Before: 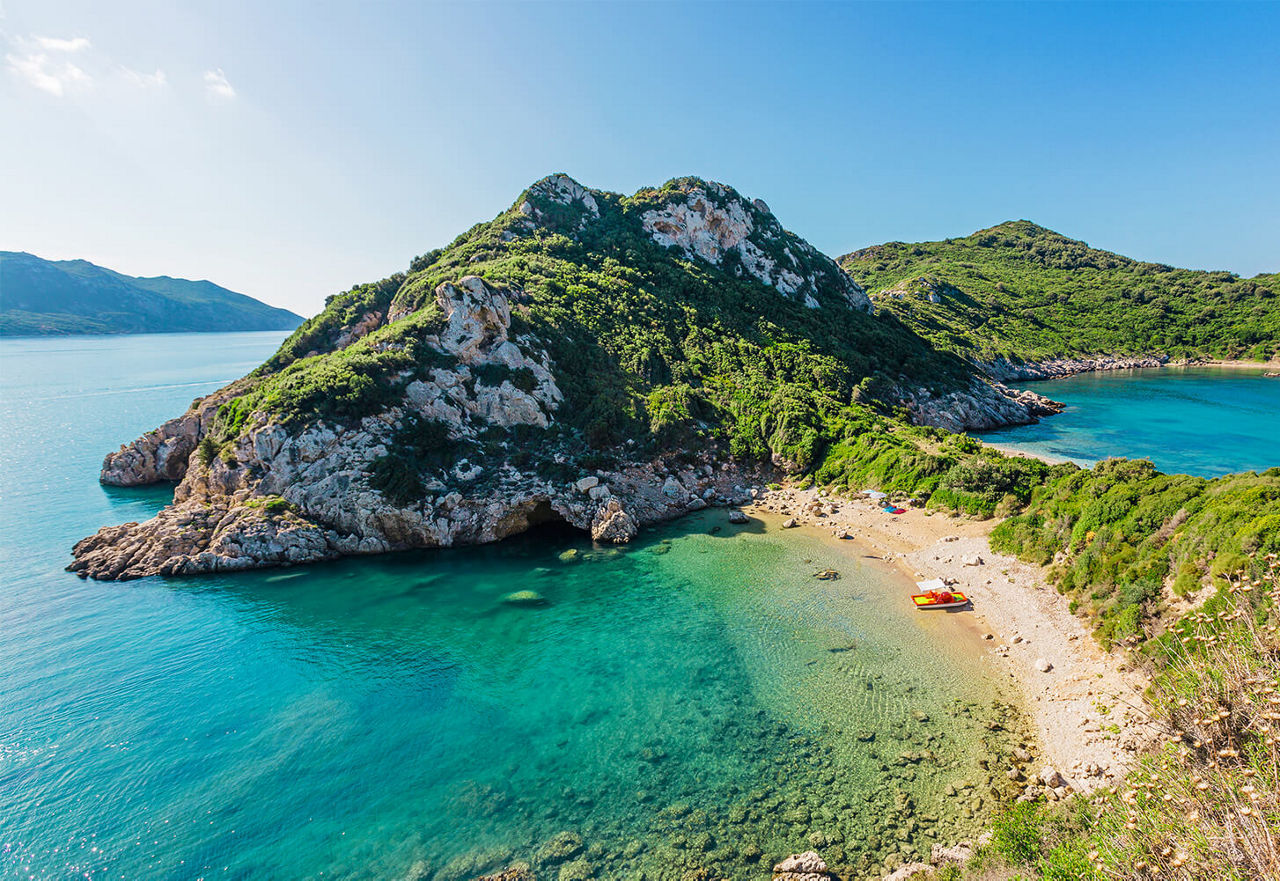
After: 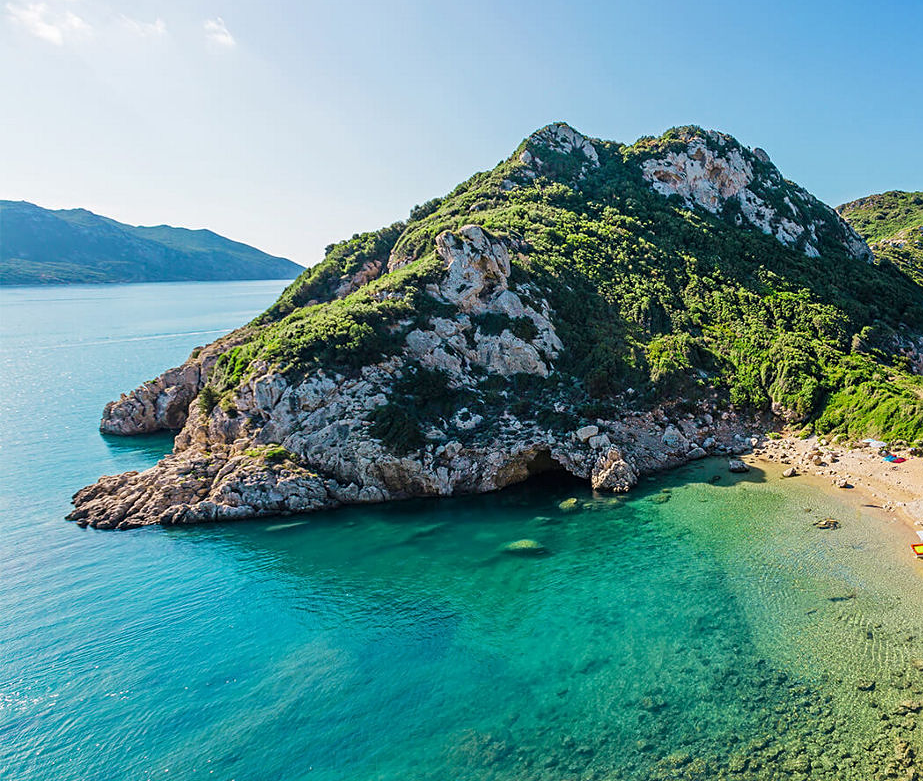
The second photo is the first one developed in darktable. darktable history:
sharpen: amount 0.208
crop: top 5.799%, right 27.842%, bottom 5.505%
